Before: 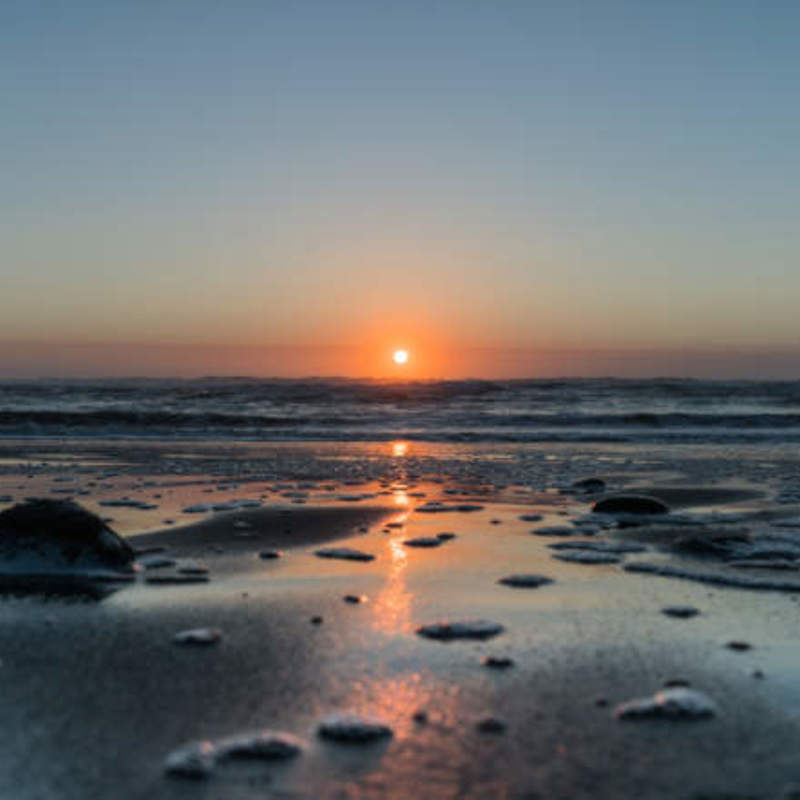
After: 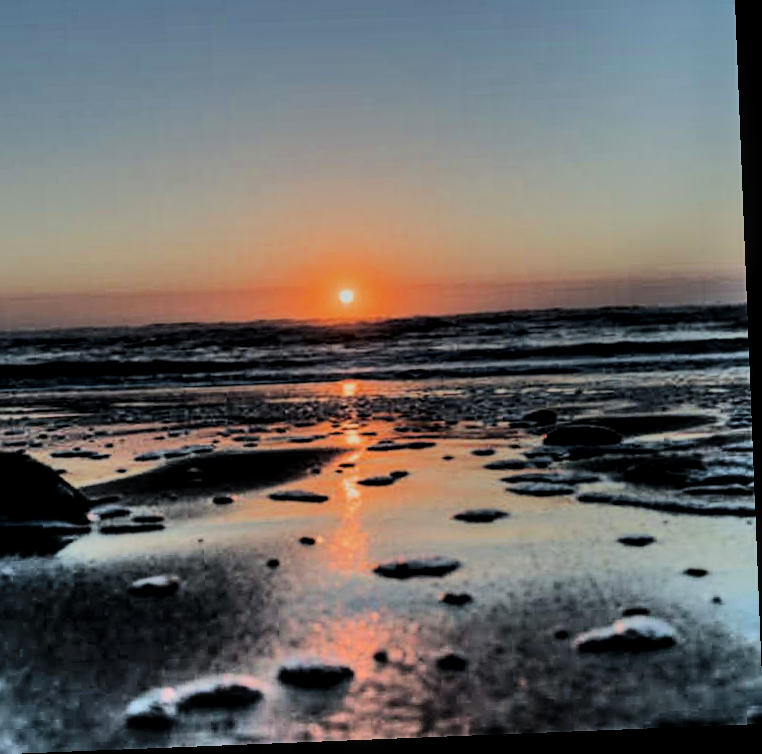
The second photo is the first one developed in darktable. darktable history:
rotate and perspective: rotation -2.29°, automatic cropping off
sharpen: on, module defaults
filmic rgb: black relative exposure -6.15 EV, white relative exposure 6.96 EV, hardness 2.23, color science v6 (2022)
local contrast: on, module defaults
tone equalizer: -8 EV -1.08 EV, -7 EV -1.01 EV, -6 EV -0.867 EV, -5 EV -0.578 EV, -3 EV 0.578 EV, -2 EV 0.867 EV, -1 EV 1.01 EV, +0 EV 1.08 EV, edges refinement/feathering 500, mask exposure compensation -1.57 EV, preserve details no
exposure: black level correction -0.001, exposure 0.08 EV, compensate highlight preservation false
crop and rotate: left 8.262%, top 9.226%
shadows and highlights: shadows 80.73, white point adjustment -9.07, highlights -61.46, soften with gaussian
